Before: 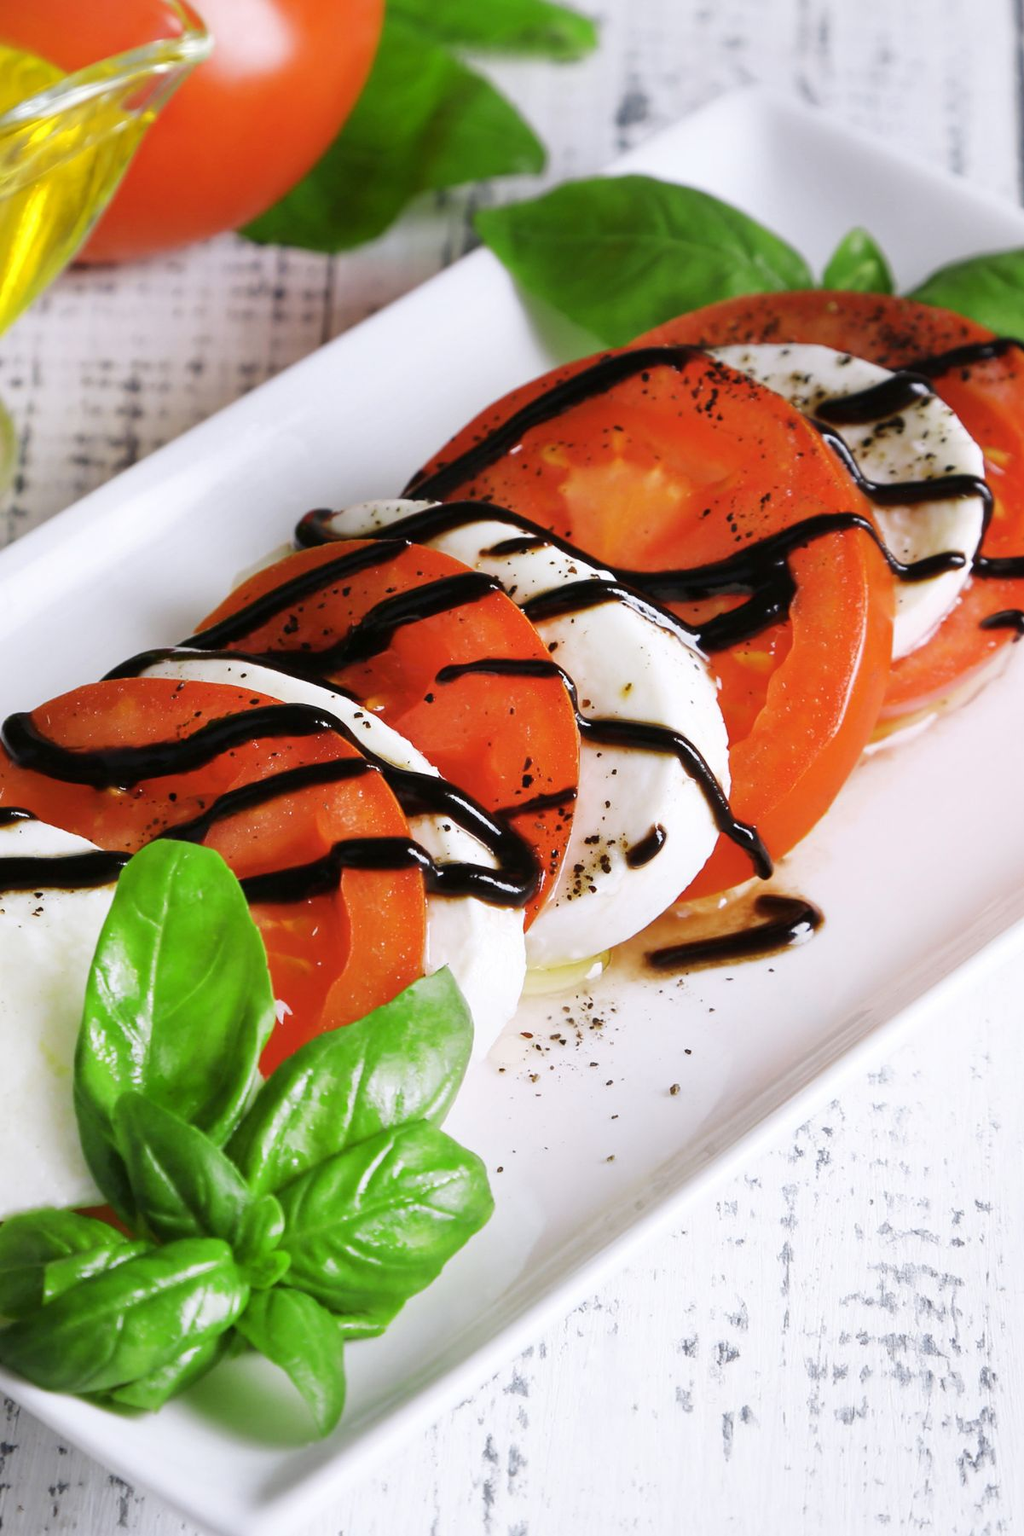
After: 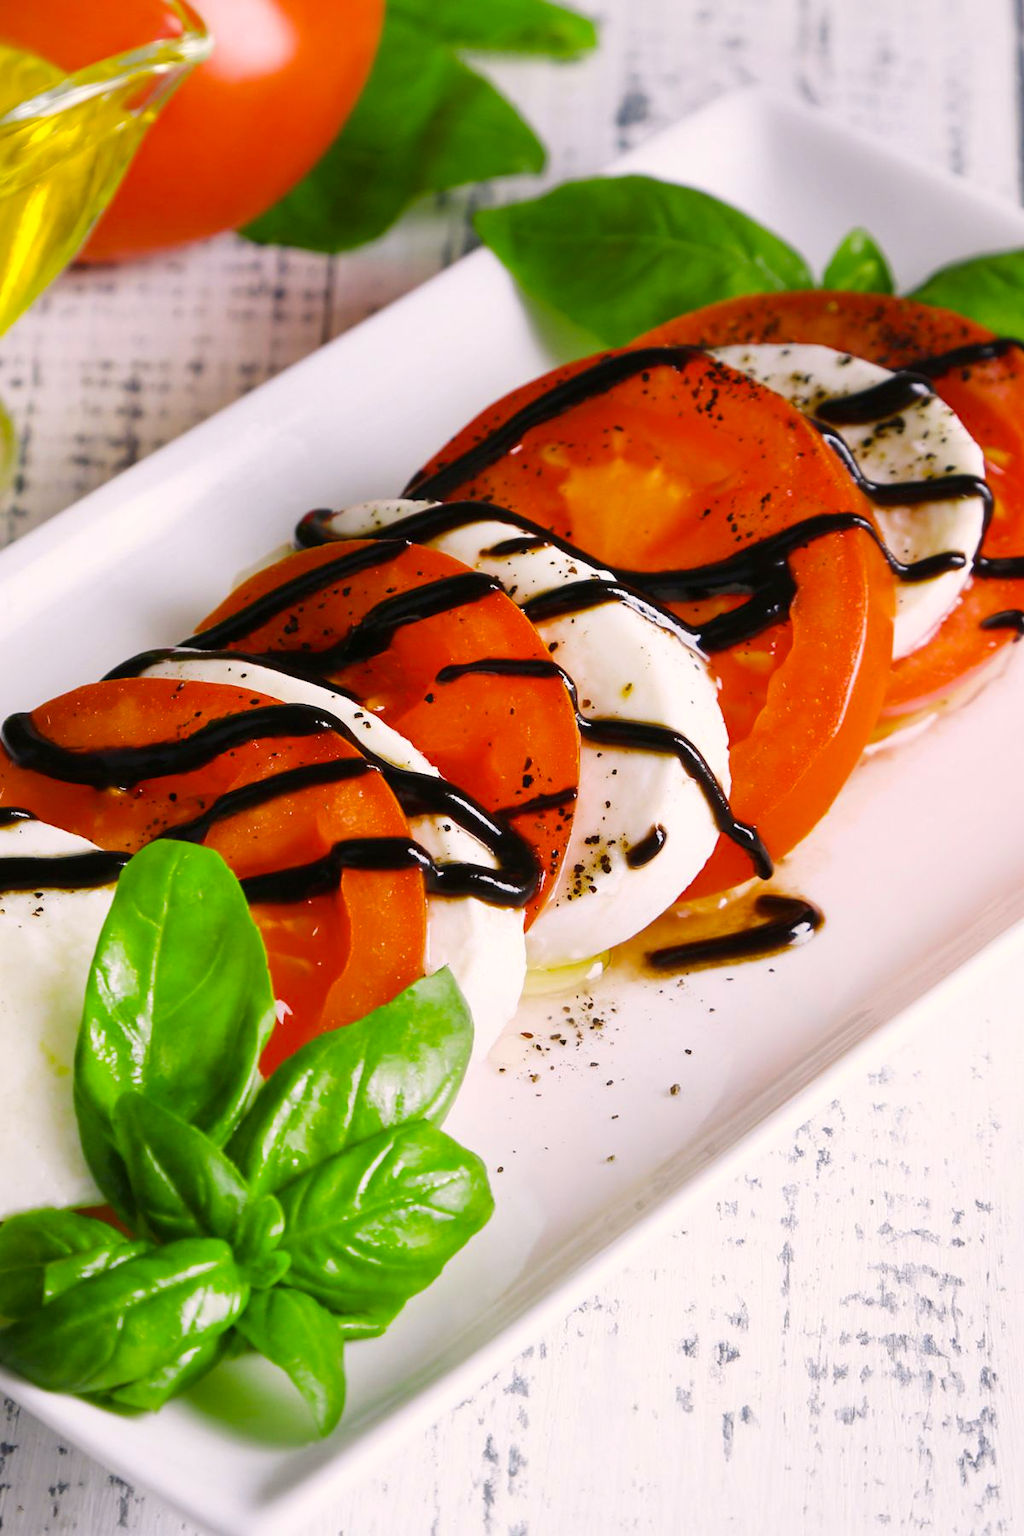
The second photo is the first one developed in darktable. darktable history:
color balance rgb: highlights gain › chroma 1.639%, highlights gain › hue 57.1°, perceptual saturation grading › global saturation 31.053%, global vibrance 14.536%
